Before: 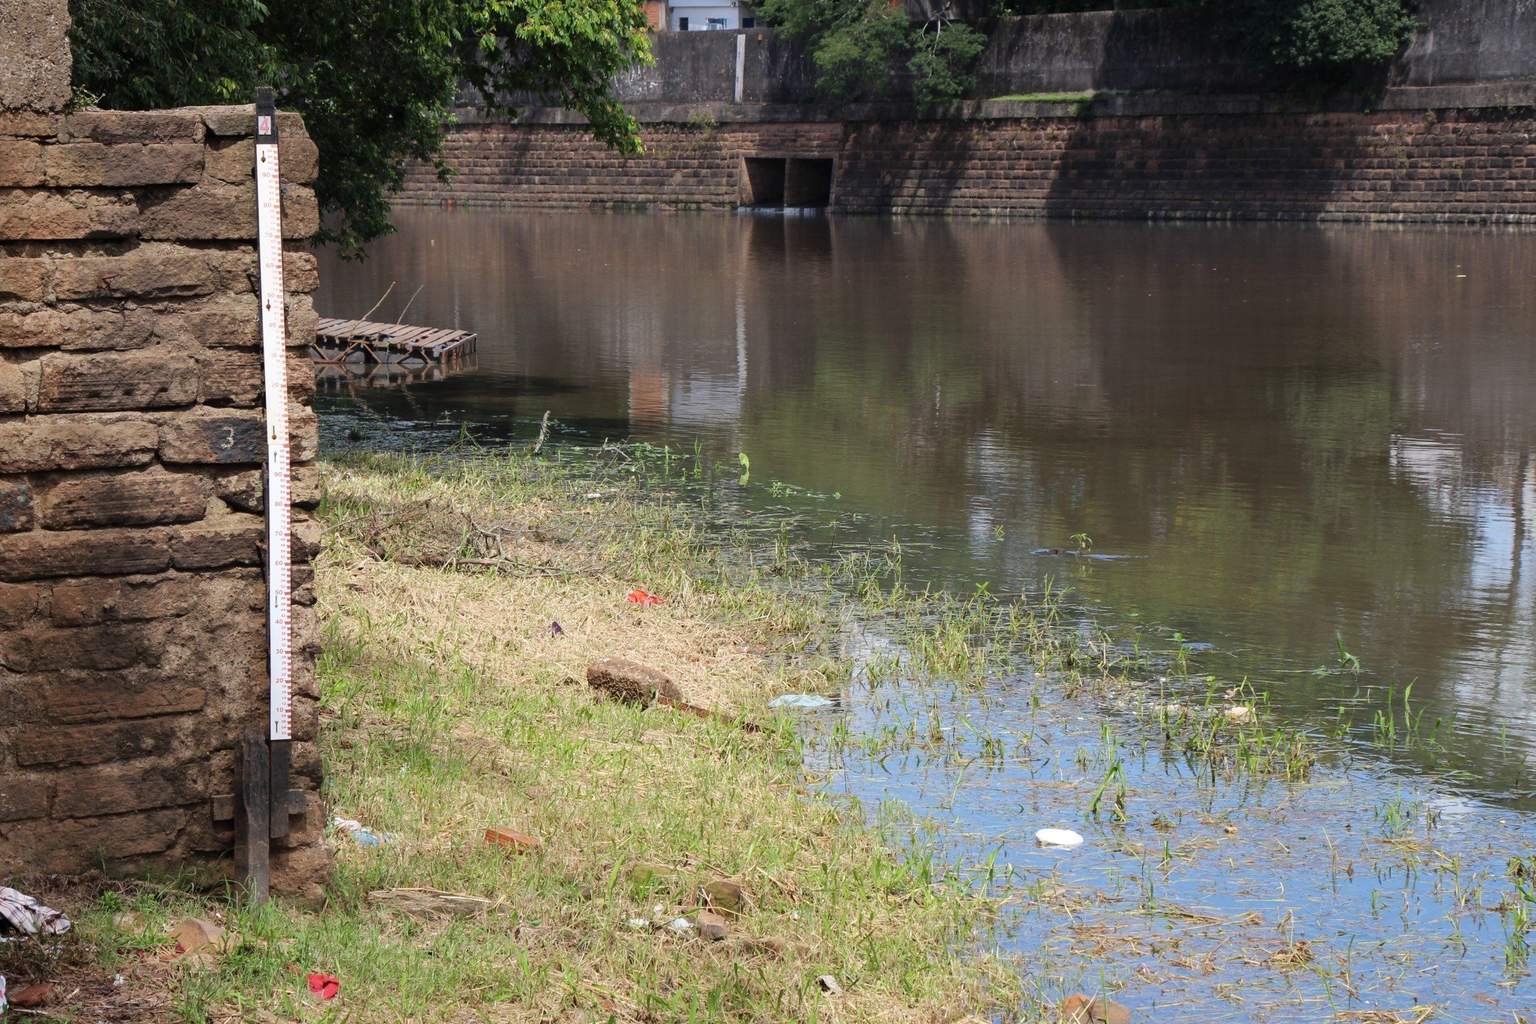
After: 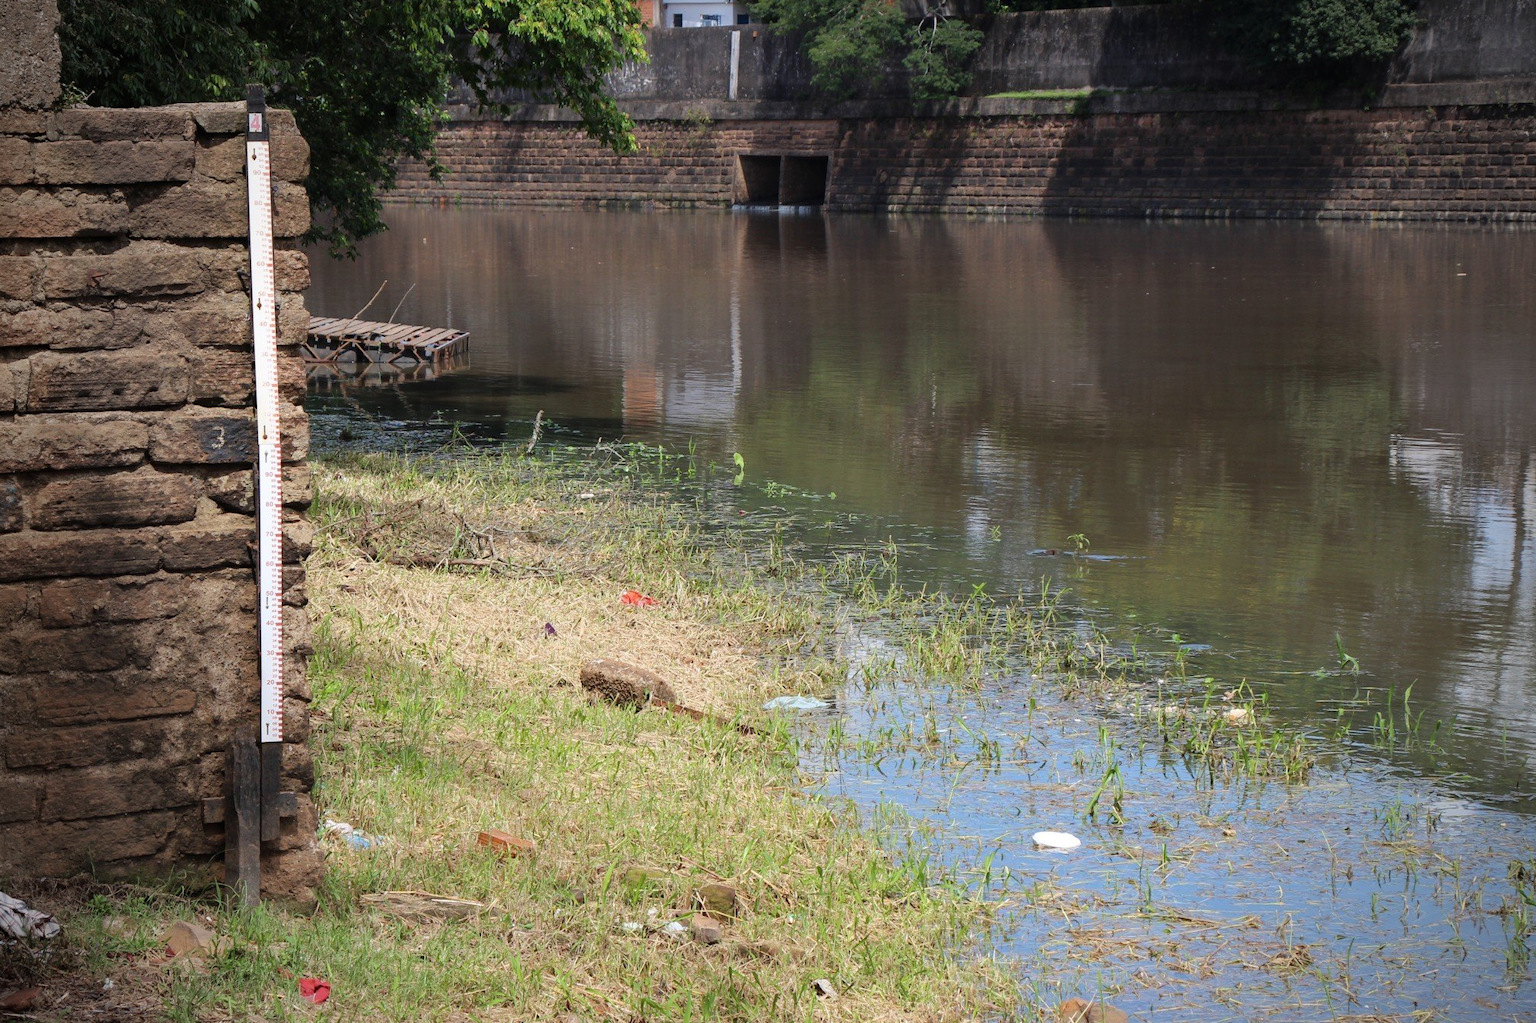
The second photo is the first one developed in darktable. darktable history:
crop and rotate: left 0.781%, top 0.393%, bottom 0.367%
vignetting: fall-off start 71.61%, brightness -0.58, saturation -0.255
